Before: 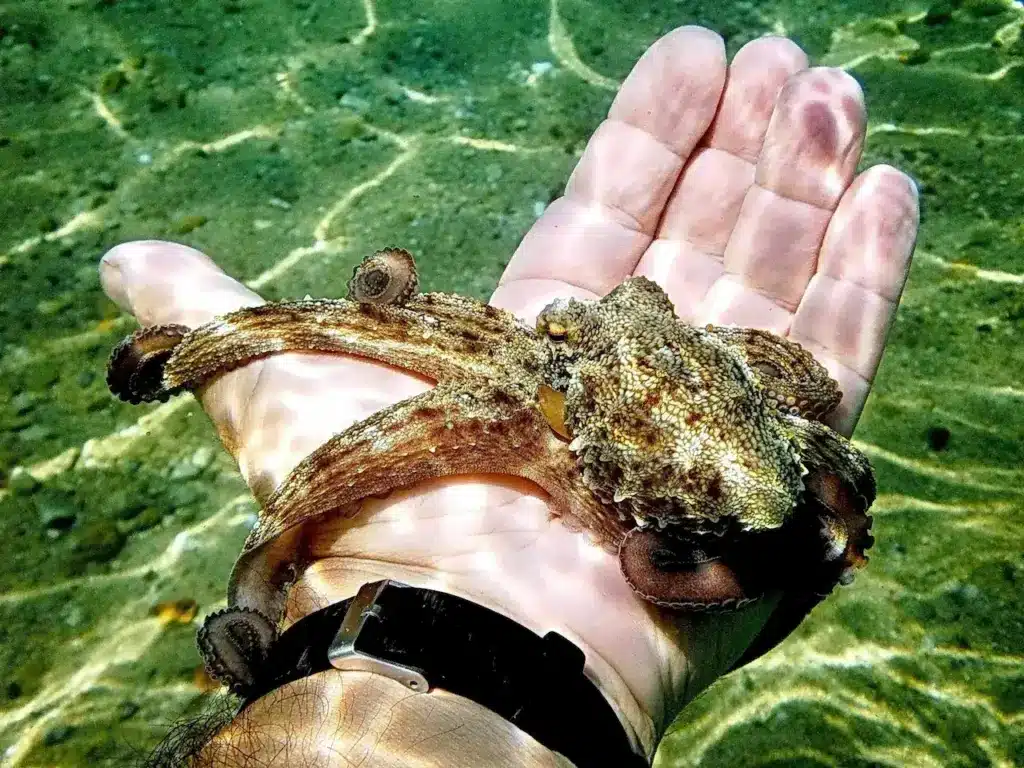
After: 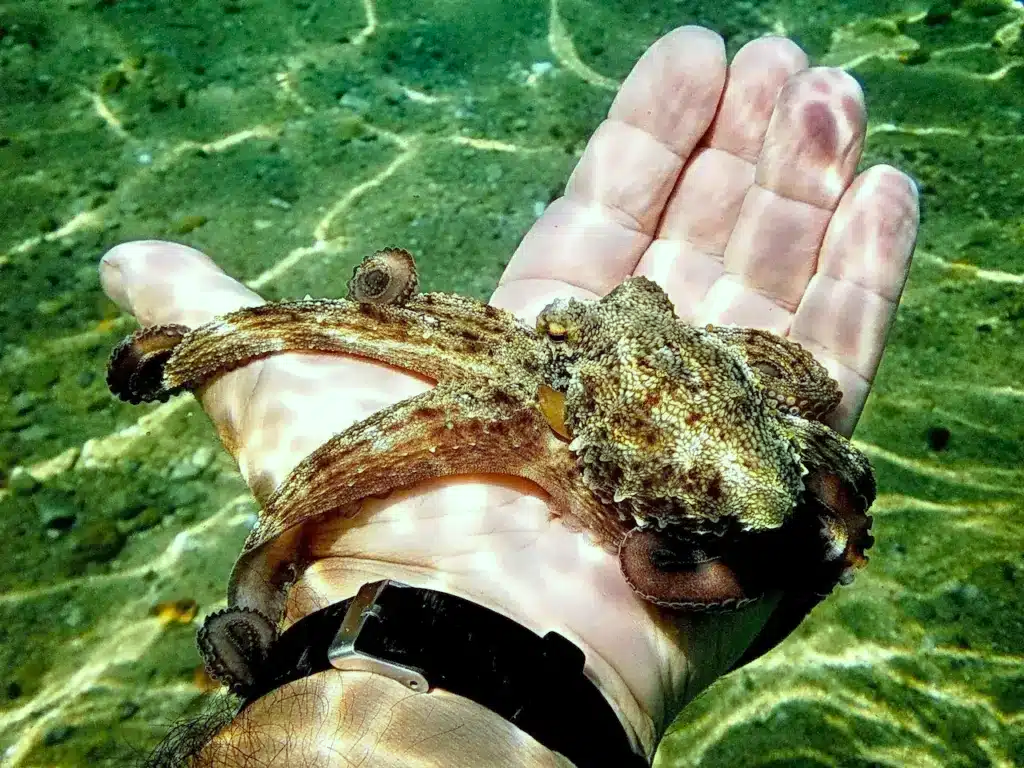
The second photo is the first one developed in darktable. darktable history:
color correction: highlights a* -8, highlights b* 3.1
